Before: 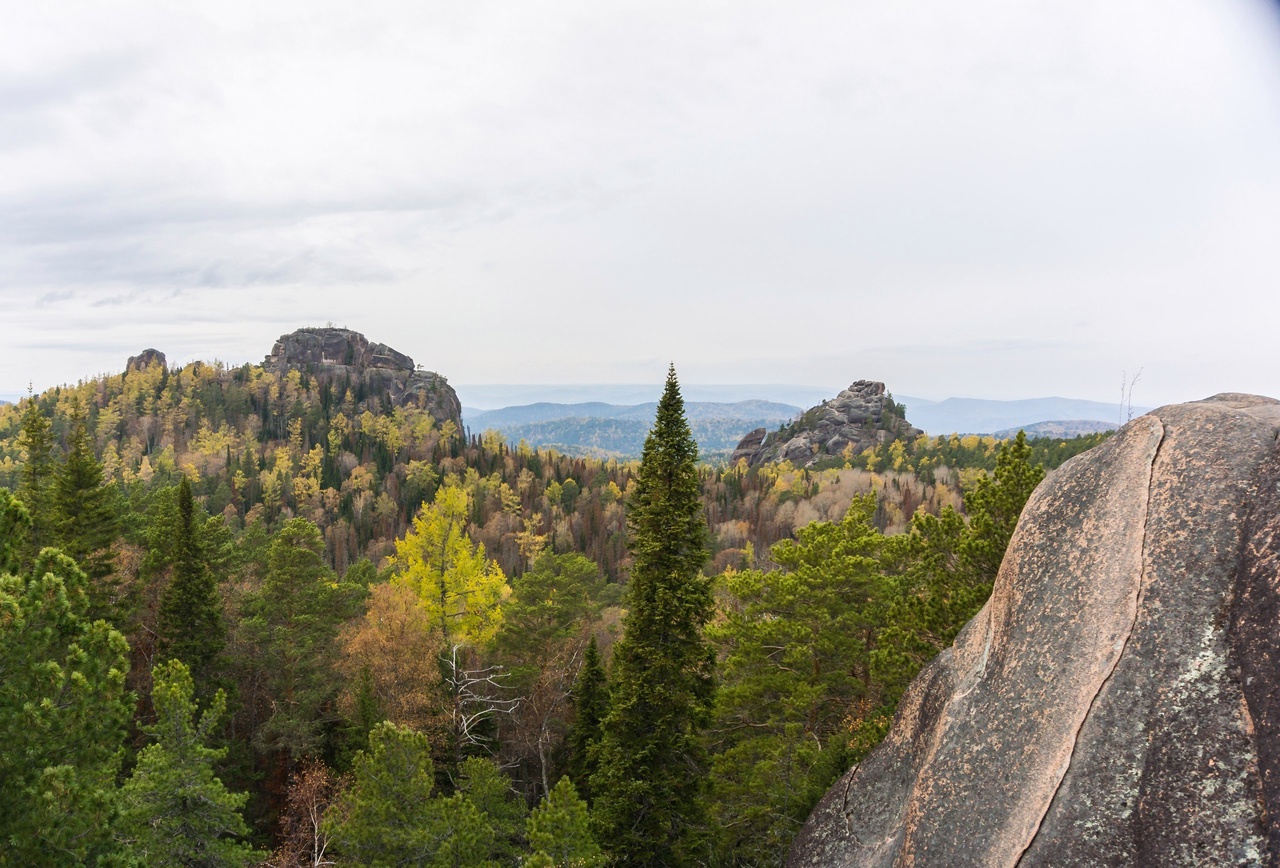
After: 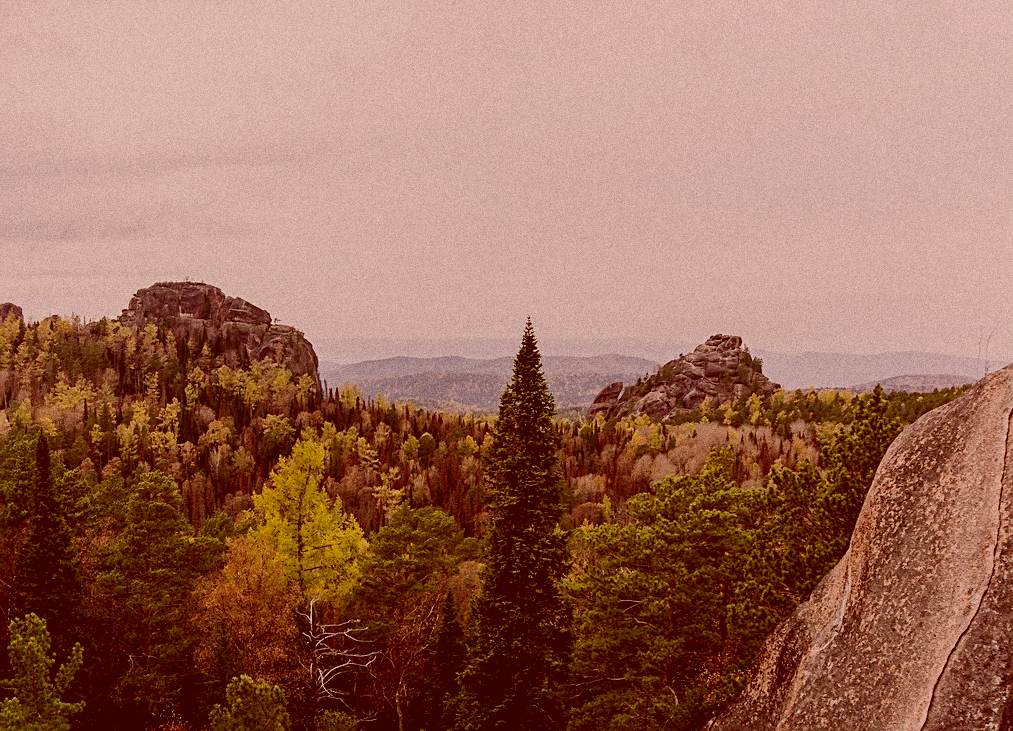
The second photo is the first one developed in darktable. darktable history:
white balance: red 0.974, blue 1.044
crop: left 11.225%, top 5.381%, right 9.565%, bottom 10.314%
contrast brightness saturation: contrast -0.02, brightness -0.01, saturation 0.03
filmic rgb: middle gray luminance 29%, black relative exposure -10.3 EV, white relative exposure 5.5 EV, threshold 6 EV, target black luminance 0%, hardness 3.95, latitude 2.04%, contrast 1.132, highlights saturation mix 5%, shadows ↔ highlights balance 15.11%, preserve chrominance no, color science v3 (2019), use custom middle-gray values true, iterations of high-quality reconstruction 0, enable highlight reconstruction true
color correction: highlights a* 9.03, highlights b* 8.71, shadows a* 40, shadows b* 40, saturation 0.8
grain: coarseness 0.09 ISO, strength 40%
sharpen: on, module defaults
